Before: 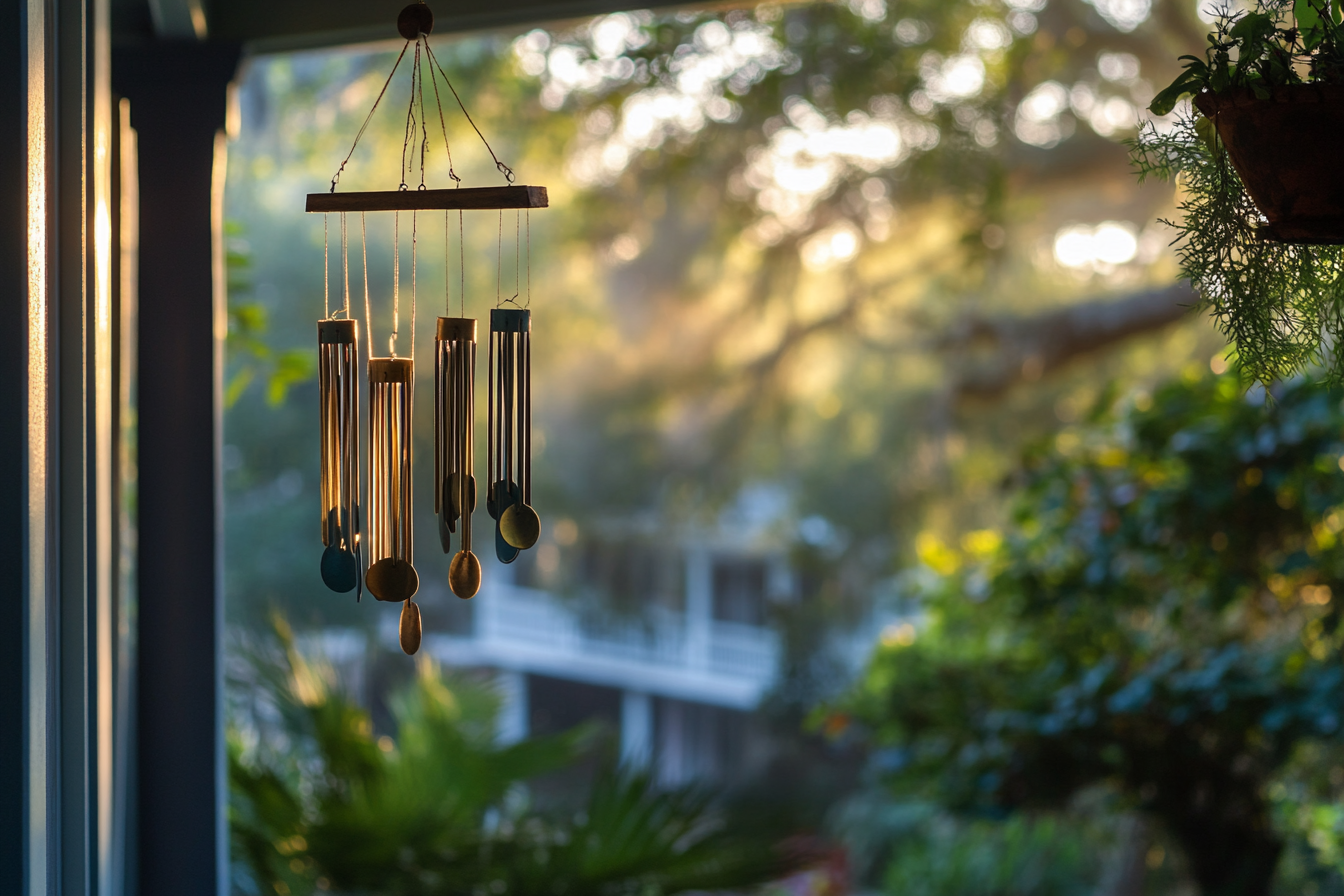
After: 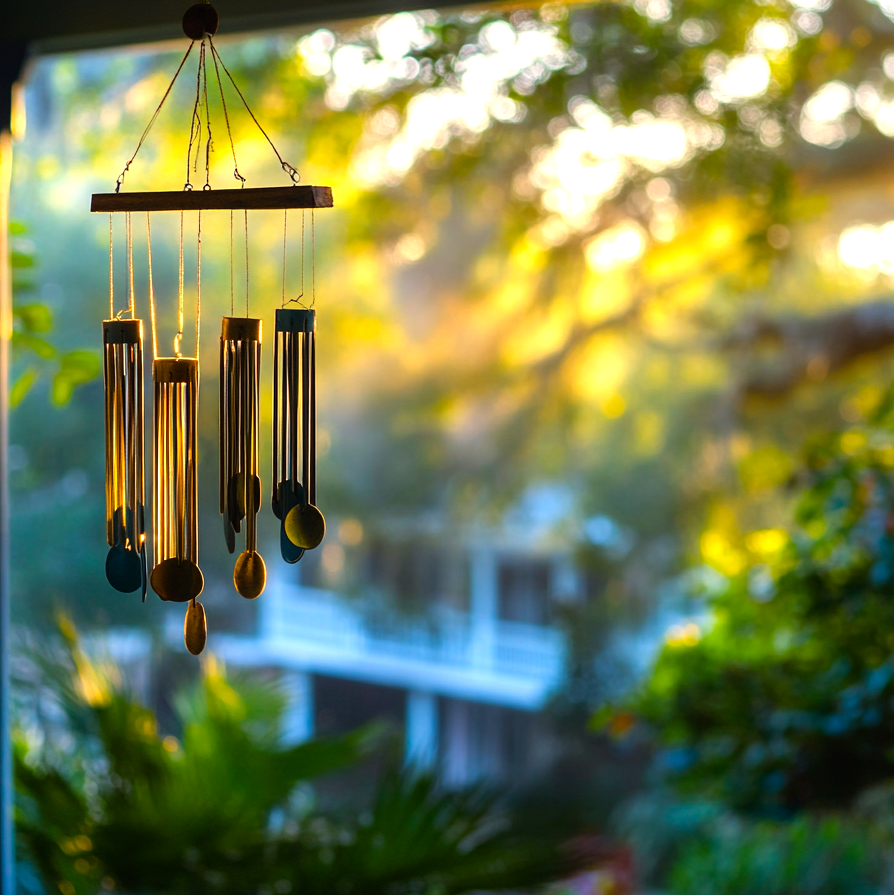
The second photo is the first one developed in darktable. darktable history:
crop and rotate: left 16.054%, right 17.391%
tone equalizer: -8 EV -0.789 EV, -7 EV -0.67 EV, -6 EV -0.628 EV, -5 EV -0.363 EV, -3 EV 0.38 EV, -2 EV 0.6 EV, -1 EV 0.69 EV, +0 EV 0.778 EV, mask exposure compensation -0.495 EV
color balance rgb: linear chroma grading › global chroma 15.453%, perceptual saturation grading › global saturation 25.456%, global vibrance 20%
